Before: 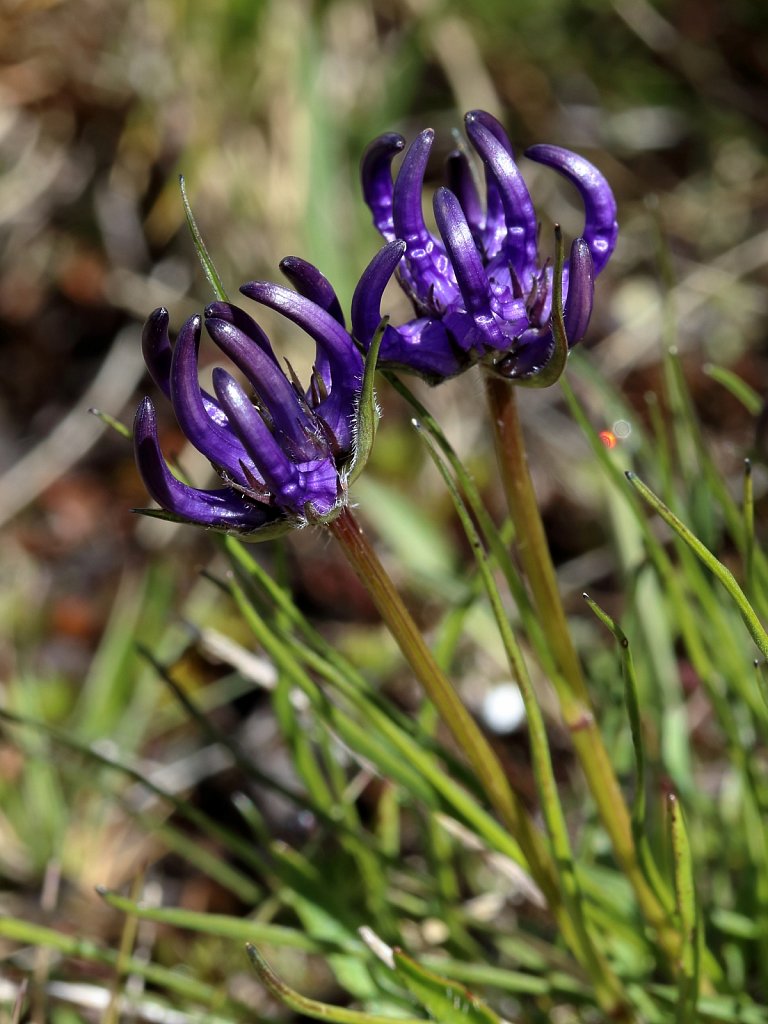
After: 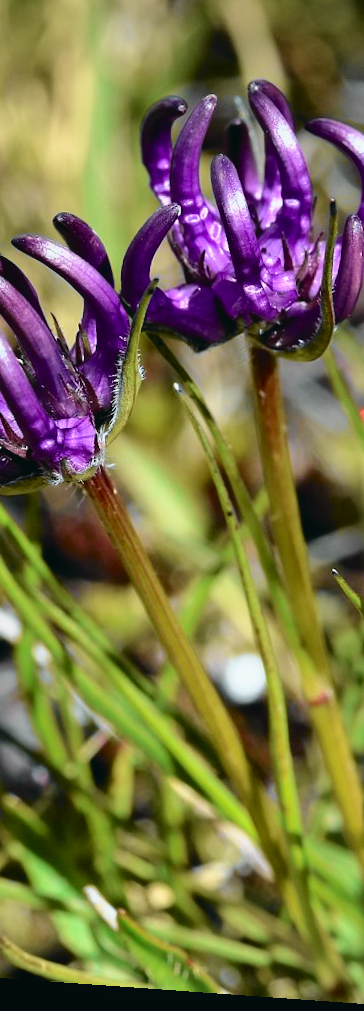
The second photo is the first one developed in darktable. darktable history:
tone curve: curves: ch0 [(0.001, 0.029) (0.084, 0.074) (0.162, 0.165) (0.304, 0.382) (0.466, 0.576) (0.654, 0.741) (0.848, 0.906) (0.984, 0.963)]; ch1 [(0, 0) (0.34, 0.235) (0.46, 0.46) (0.515, 0.502) (0.553, 0.567) (0.764, 0.815) (1, 1)]; ch2 [(0, 0) (0.44, 0.458) (0.479, 0.492) (0.524, 0.507) (0.547, 0.579) (0.673, 0.712) (1, 1)], color space Lab, independent channels, preserve colors none
white balance: red 1.004, blue 1.024
vignetting: fall-off radius 93.87%
rotate and perspective: rotation 4.1°, automatic cropping off
velvia: strength 15%
crop: left 33.452%, top 6.025%, right 23.155%
